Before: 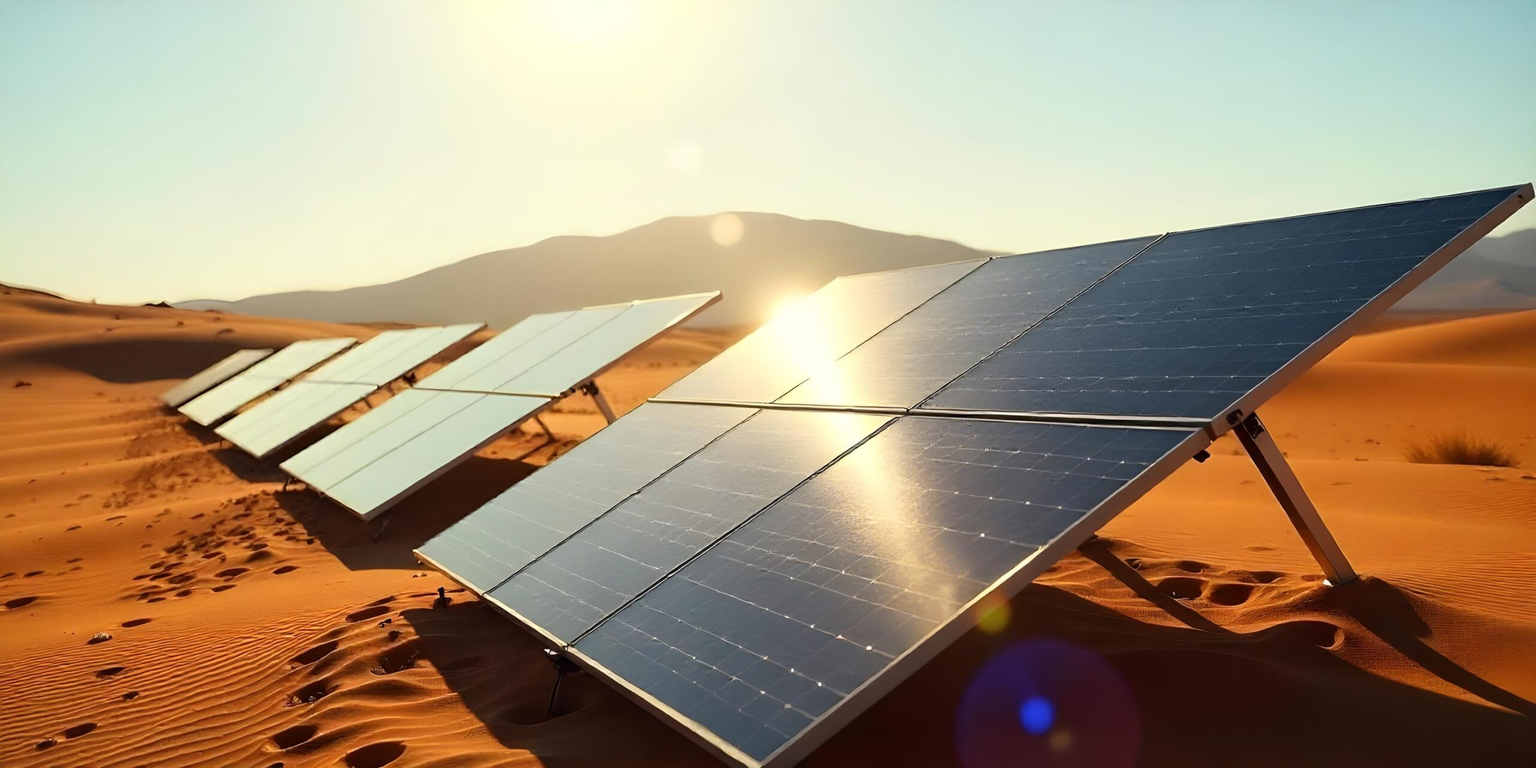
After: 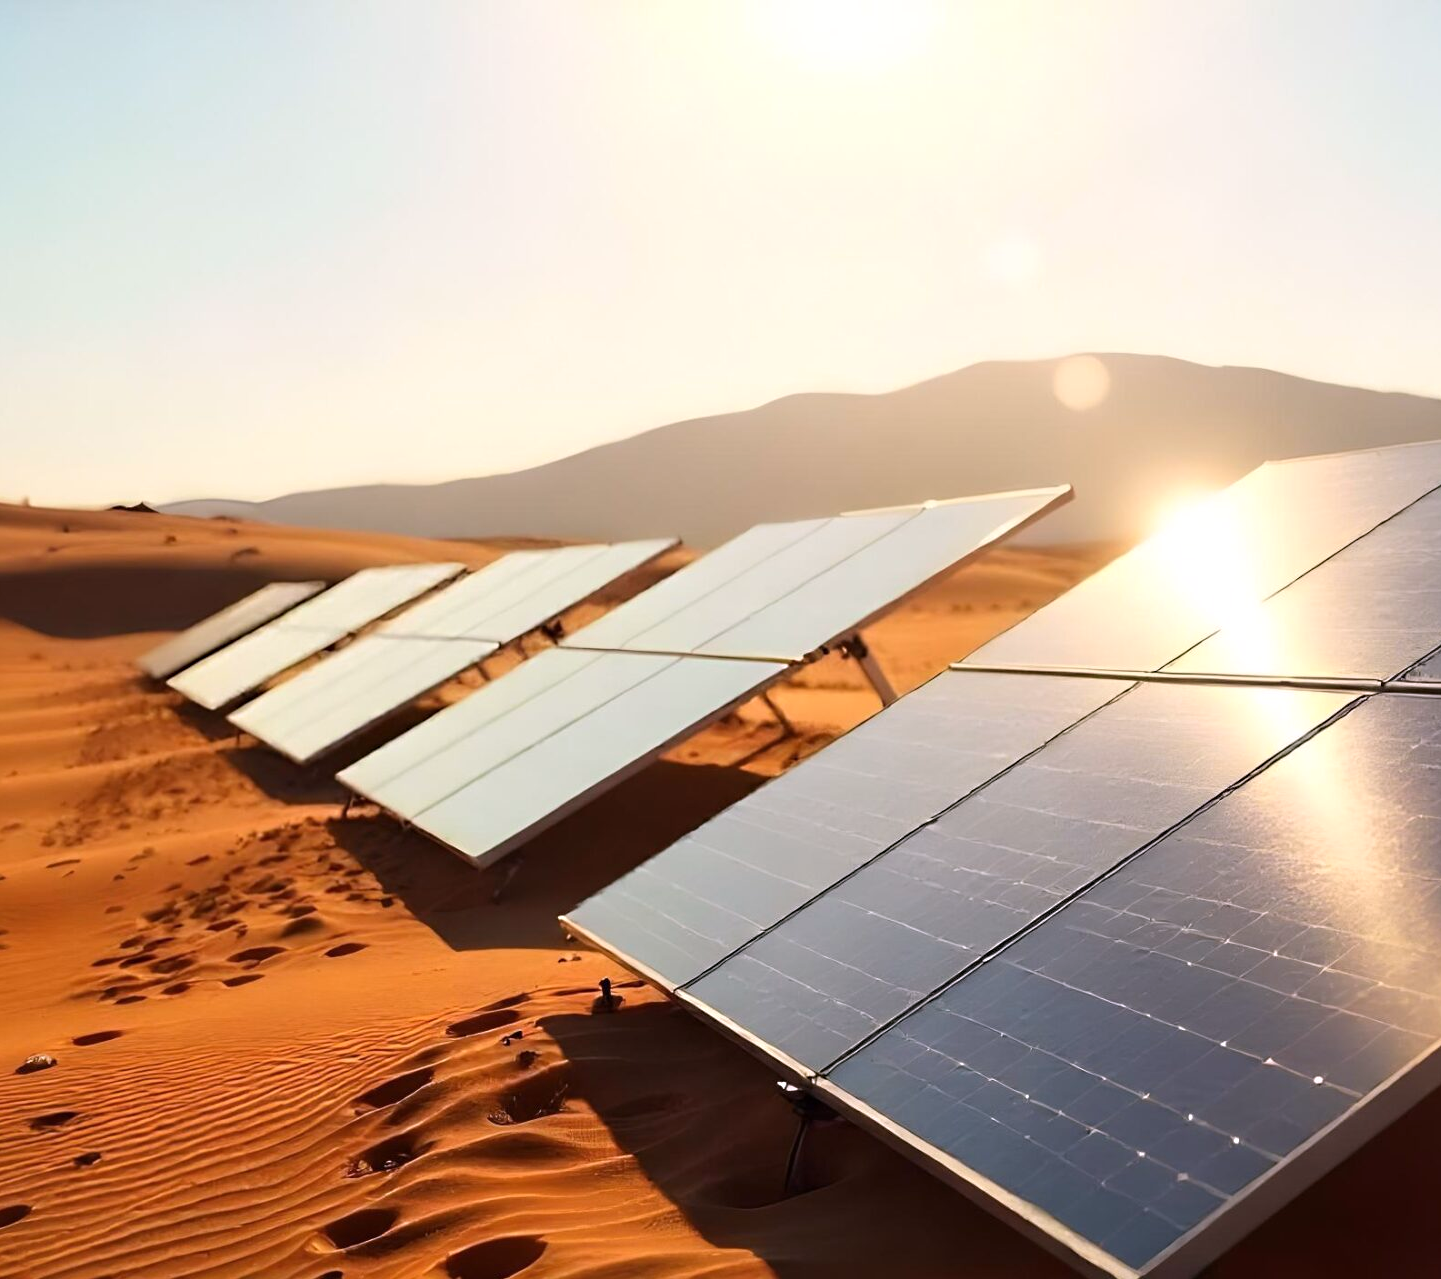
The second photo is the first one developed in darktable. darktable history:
sharpen: radius 5.325, amount 0.312, threshold 26.433
white balance: red 1.05, blue 1.072
crop: left 5.114%, right 38.589%
